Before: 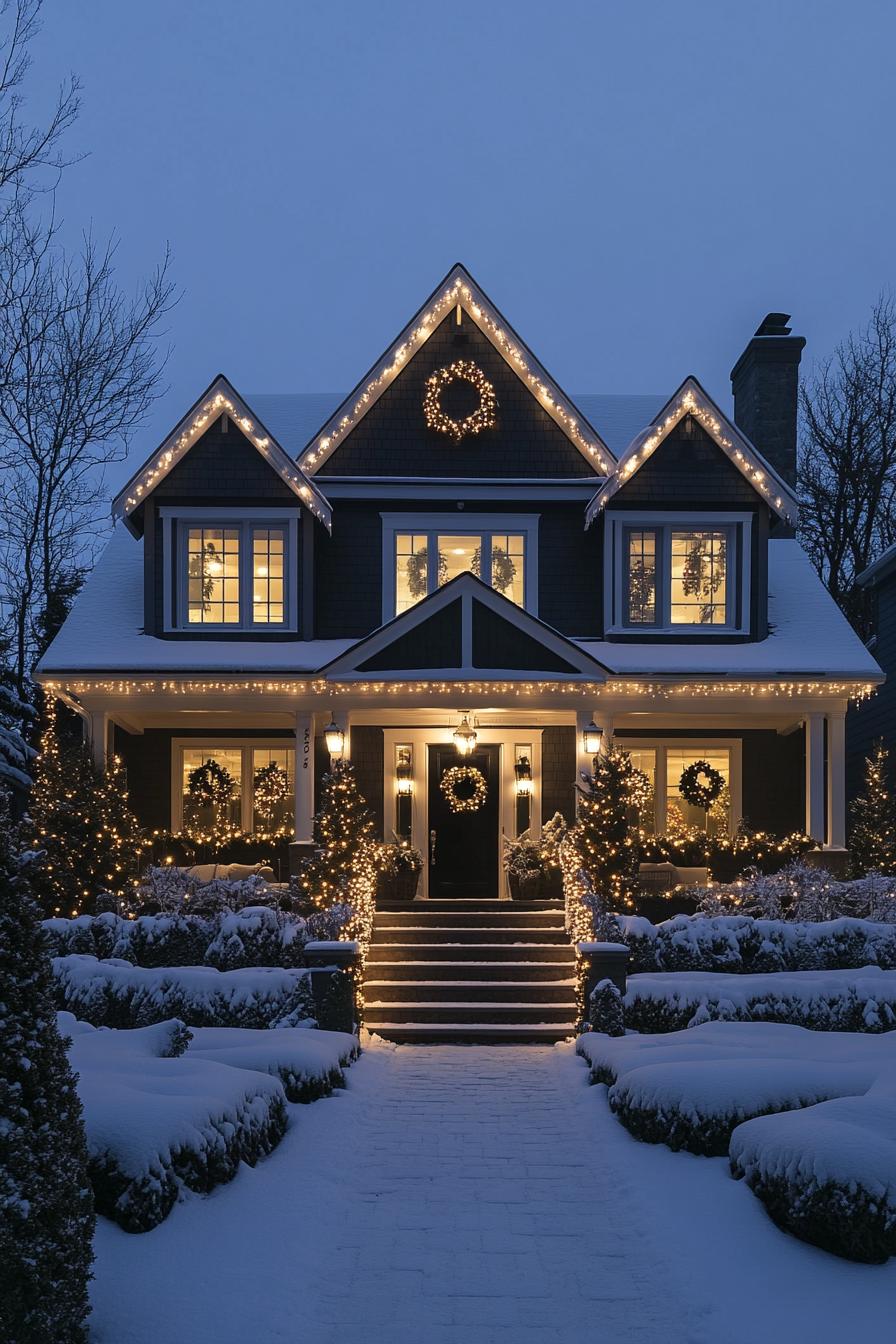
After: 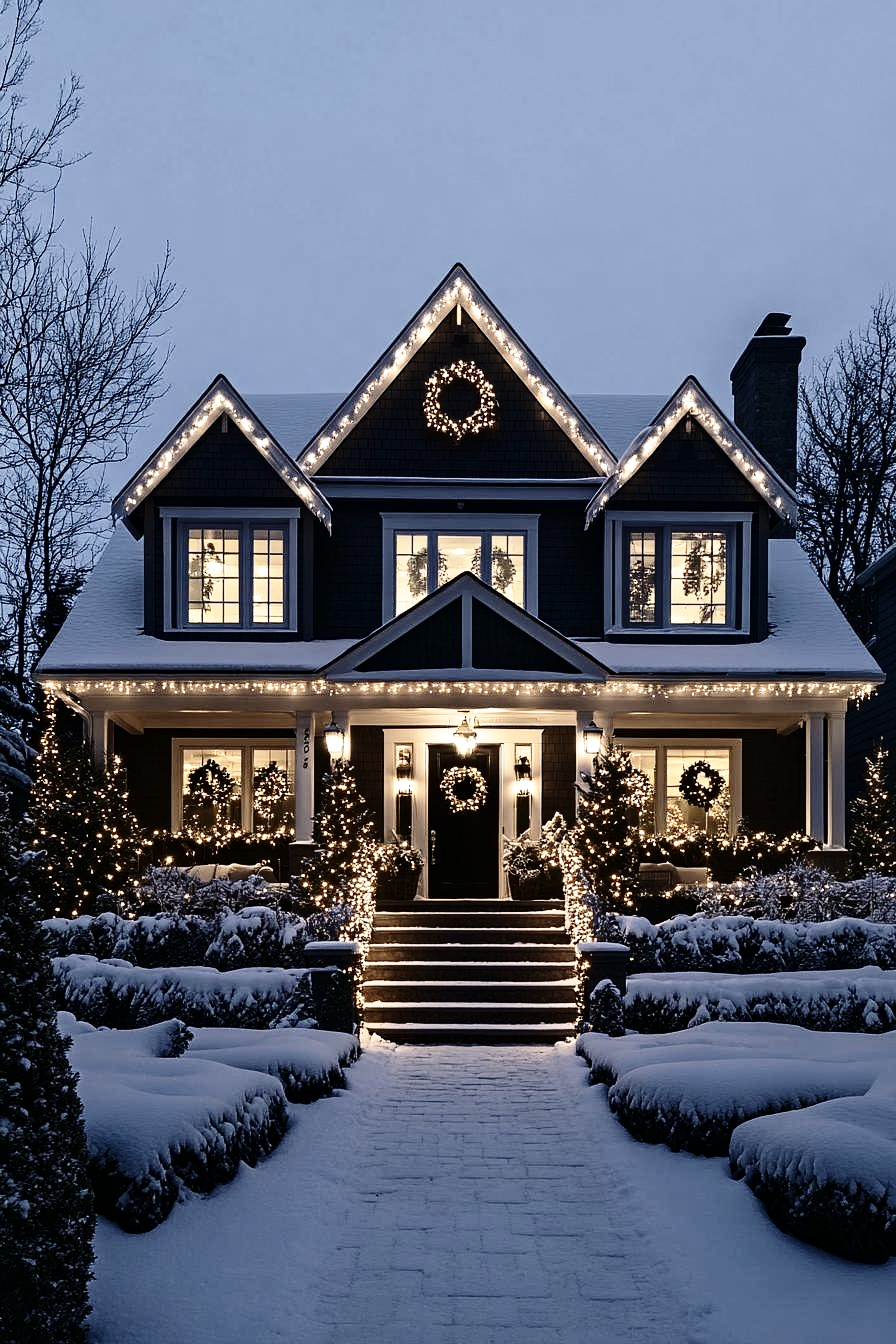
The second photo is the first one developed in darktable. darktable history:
tone equalizer: on, module defaults
base curve: curves: ch0 [(0, 0) (0.028, 0.03) (0.121, 0.232) (0.46, 0.748) (0.859, 0.968) (1, 1)], preserve colors none
contrast brightness saturation: contrast 0.19, brightness -0.11, saturation 0.21
contrast equalizer: octaves 7, y [[0.509, 0.514, 0.523, 0.542, 0.578, 0.603], [0.5 ×6], [0.509, 0.514, 0.523, 0.542, 0.578, 0.603], [0.001, 0.002, 0.003, 0.005, 0.01, 0.013], [0.001, 0.002, 0.003, 0.005, 0.01, 0.013]]
color correction: saturation 0.5
